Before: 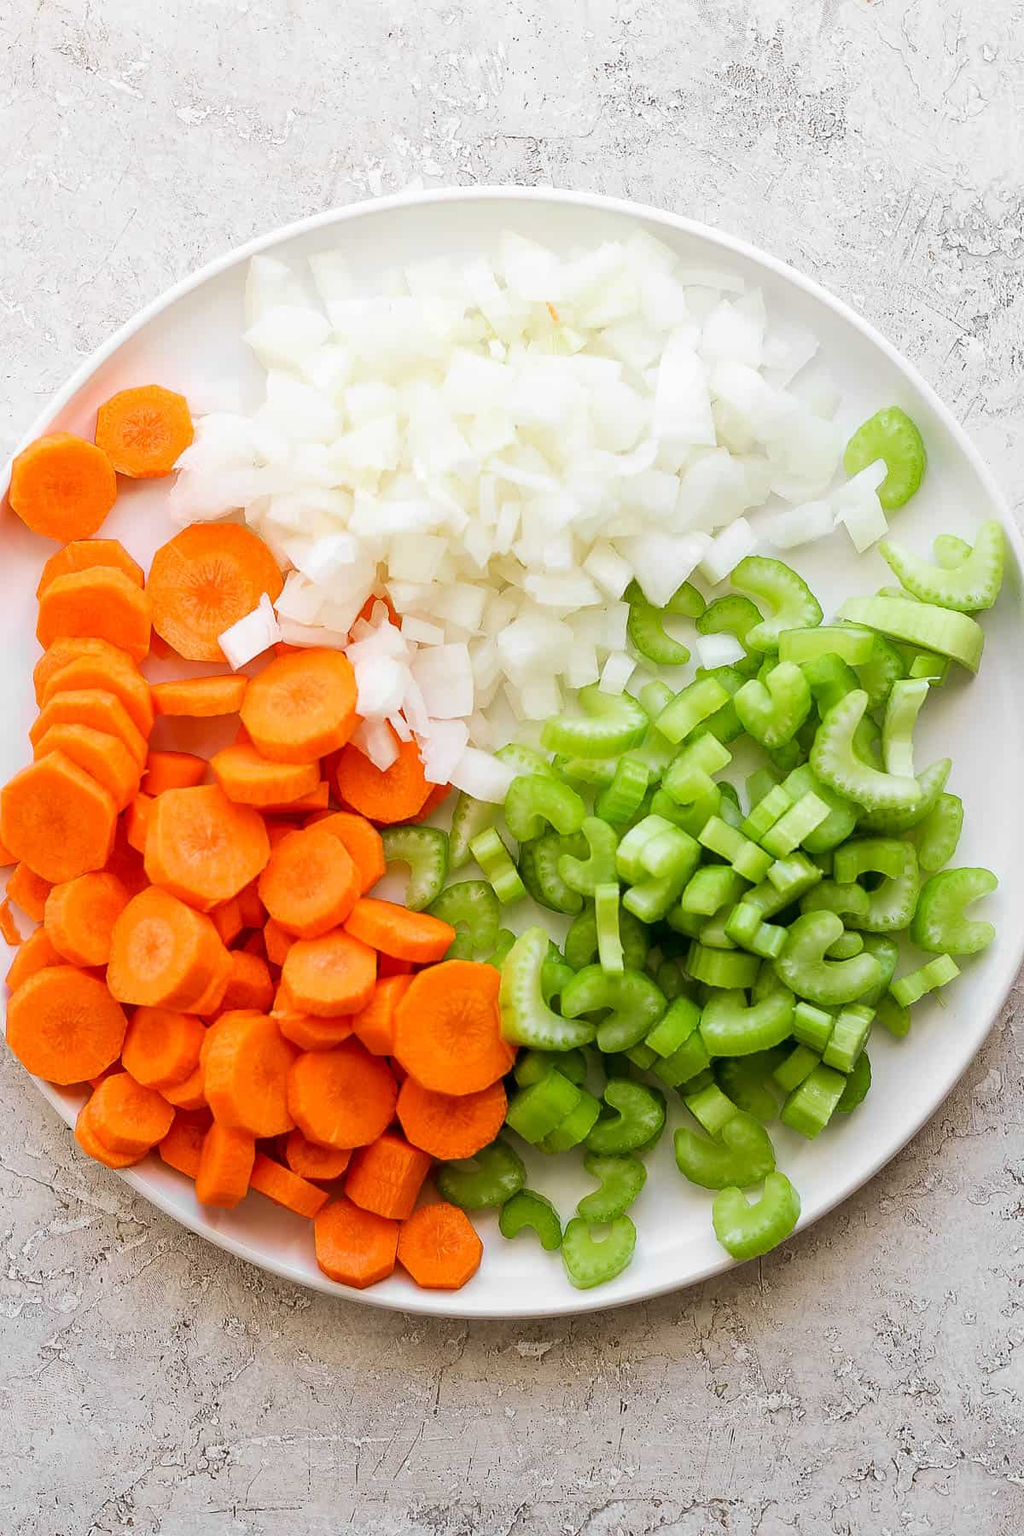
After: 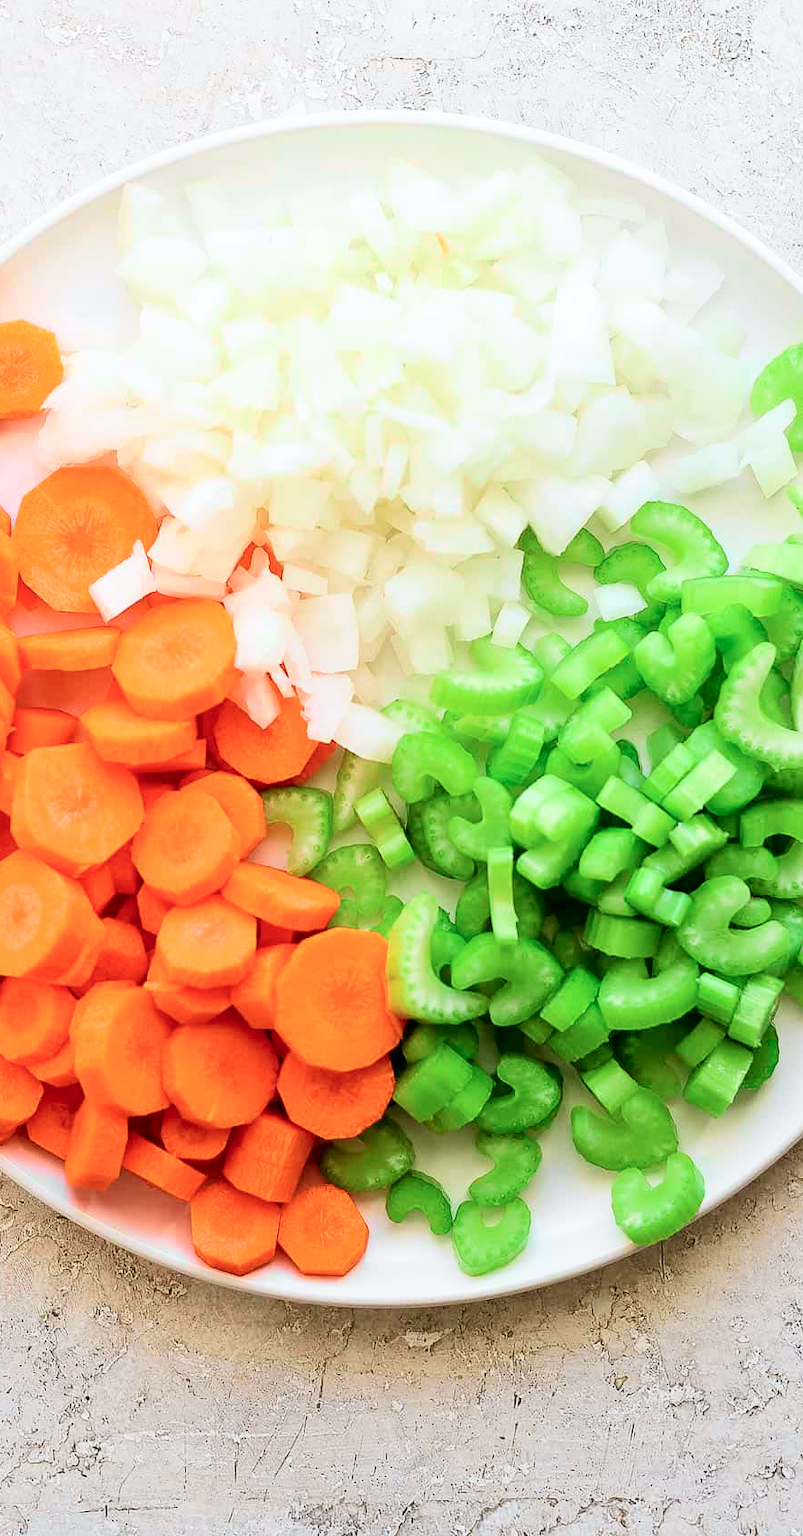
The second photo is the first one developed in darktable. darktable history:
crop and rotate: left 13.085%, top 5.353%, right 12.585%
tone curve: curves: ch0 [(0, 0) (0.051, 0.027) (0.096, 0.071) (0.219, 0.248) (0.428, 0.52) (0.596, 0.713) (0.727, 0.823) (0.859, 0.924) (1, 1)]; ch1 [(0, 0) (0.1, 0.038) (0.318, 0.221) (0.413, 0.325) (0.454, 0.41) (0.493, 0.478) (0.503, 0.501) (0.516, 0.515) (0.548, 0.575) (0.561, 0.596) (0.594, 0.647) (0.666, 0.701) (1, 1)]; ch2 [(0, 0) (0.453, 0.44) (0.479, 0.476) (0.504, 0.5) (0.52, 0.526) (0.557, 0.585) (0.583, 0.608) (0.824, 0.815) (1, 1)], color space Lab, independent channels, preserve colors none
